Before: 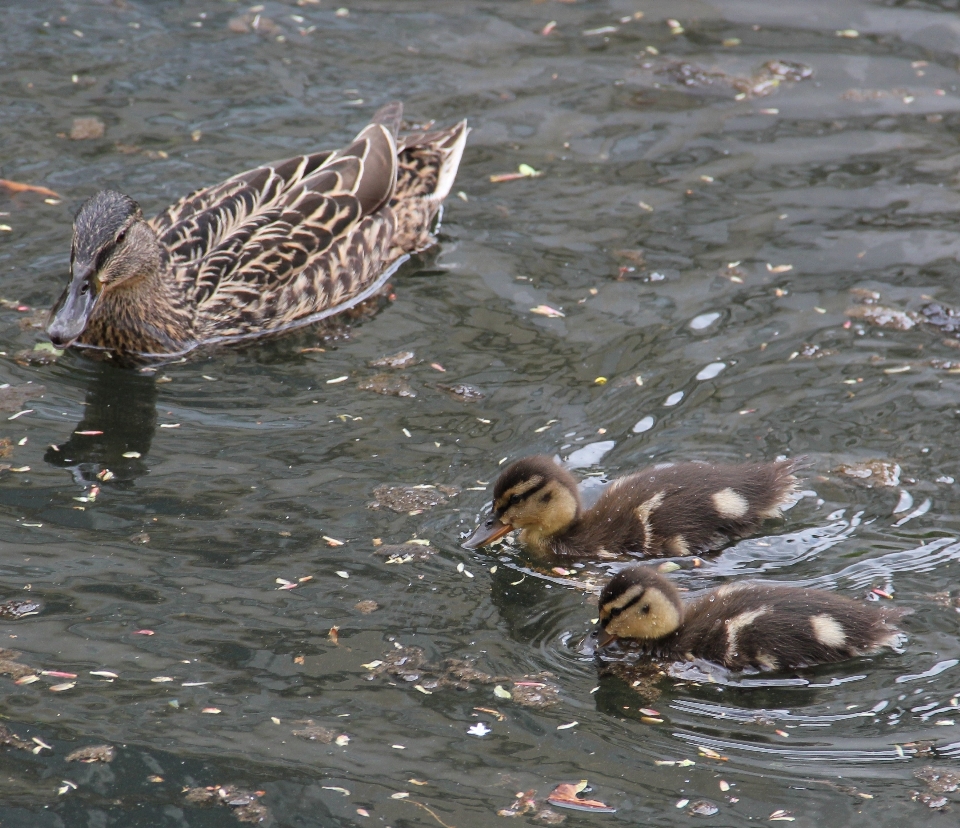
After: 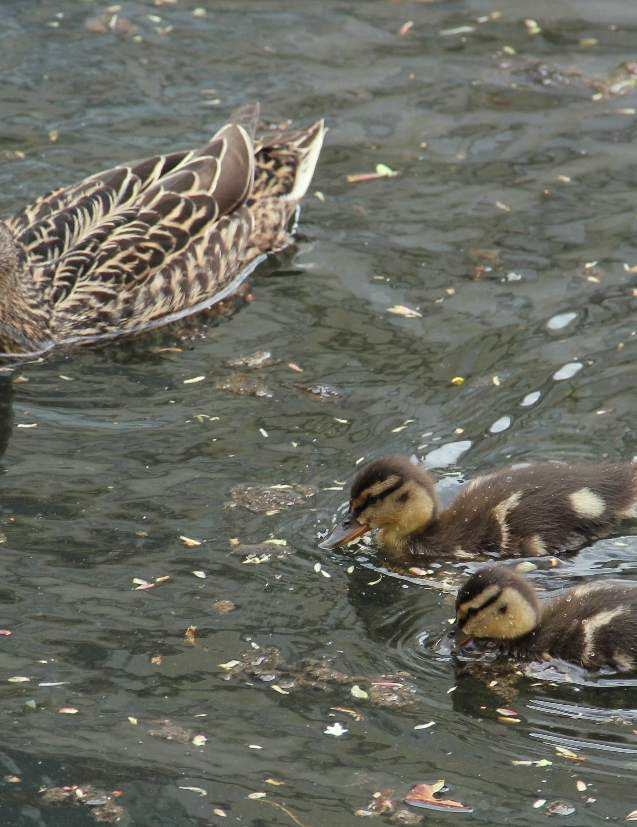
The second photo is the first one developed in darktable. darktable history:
color correction: highlights a* -4.5, highlights b* 7.26
crop and rotate: left 14.975%, right 18.58%
